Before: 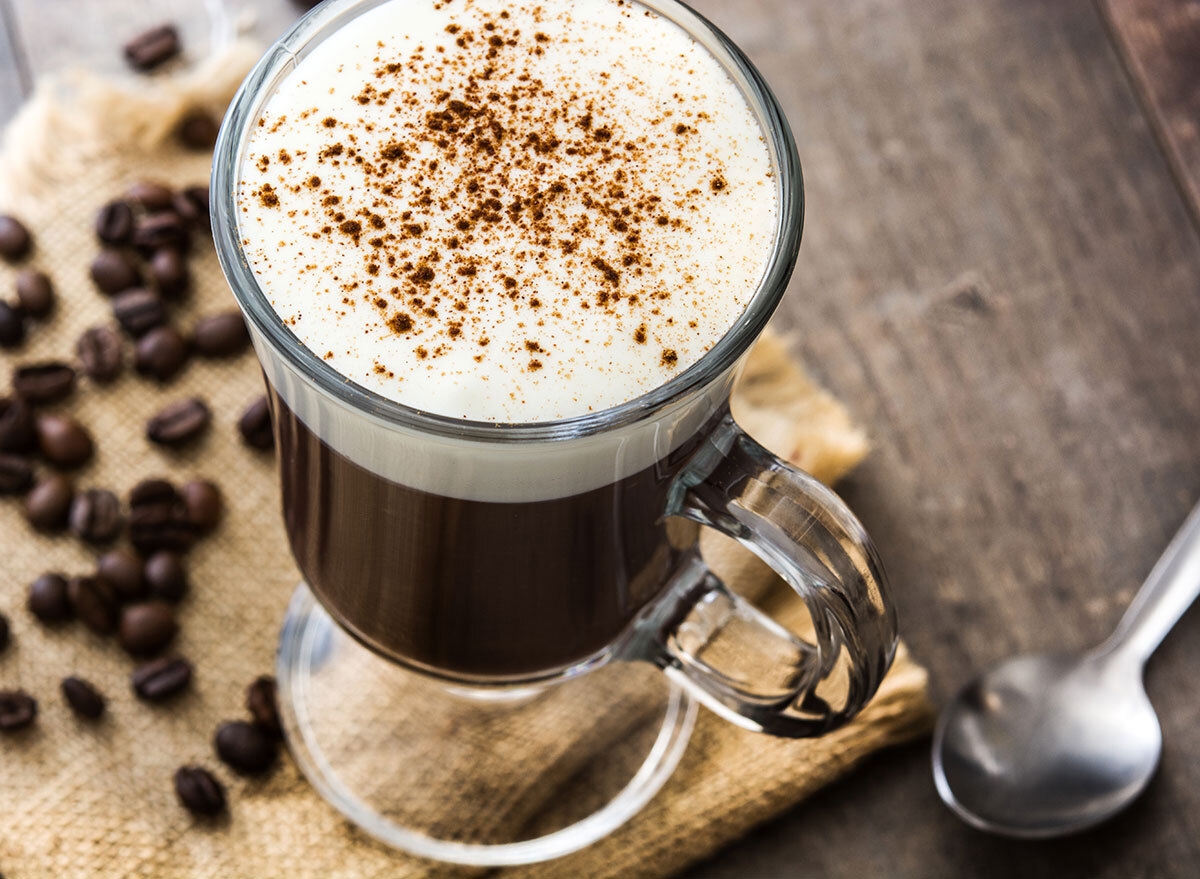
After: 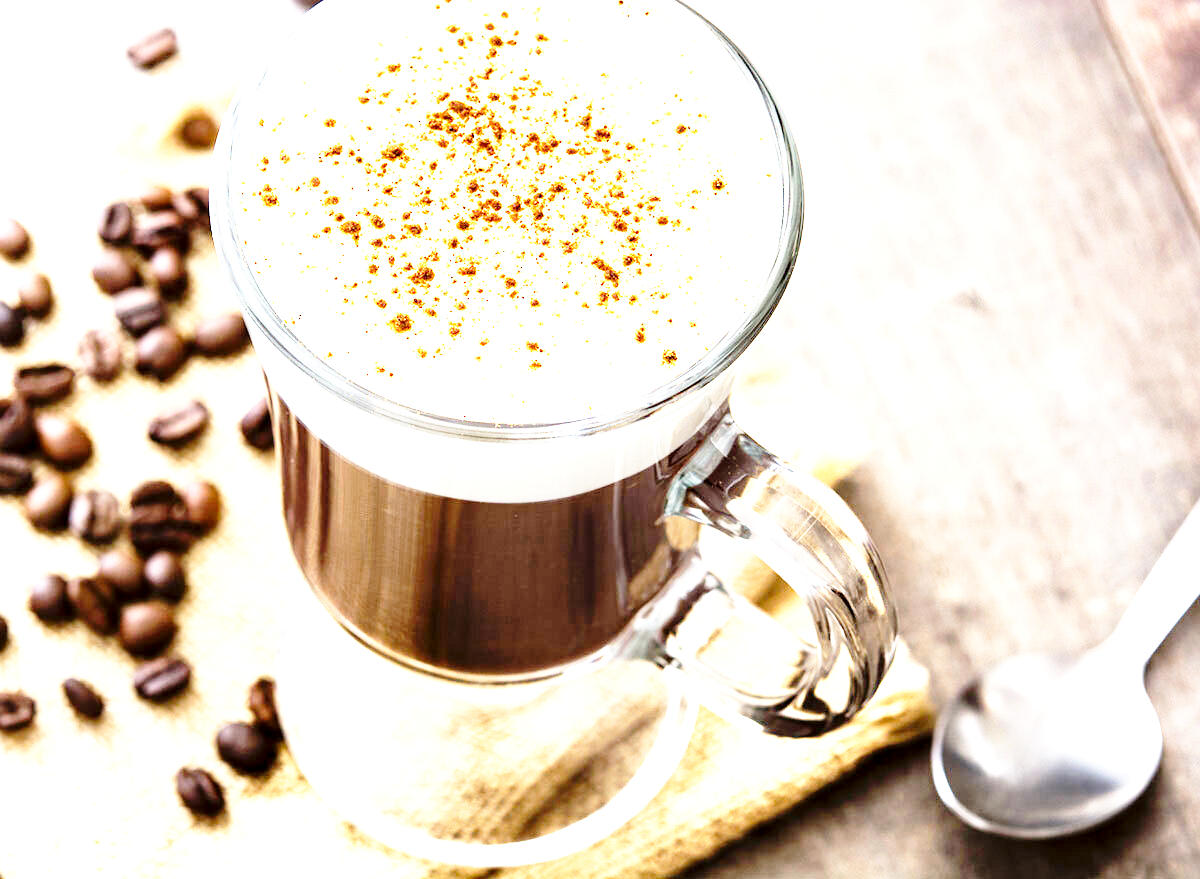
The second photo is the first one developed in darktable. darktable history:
base curve: curves: ch0 [(0, 0) (0.028, 0.03) (0.105, 0.232) (0.387, 0.748) (0.754, 0.968) (1, 1)], fusion 1, exposure shift 0.576, preserve colors none
exposure: black level correction 0.001, exposure 1.84 EV, compensate highlight preservation false
